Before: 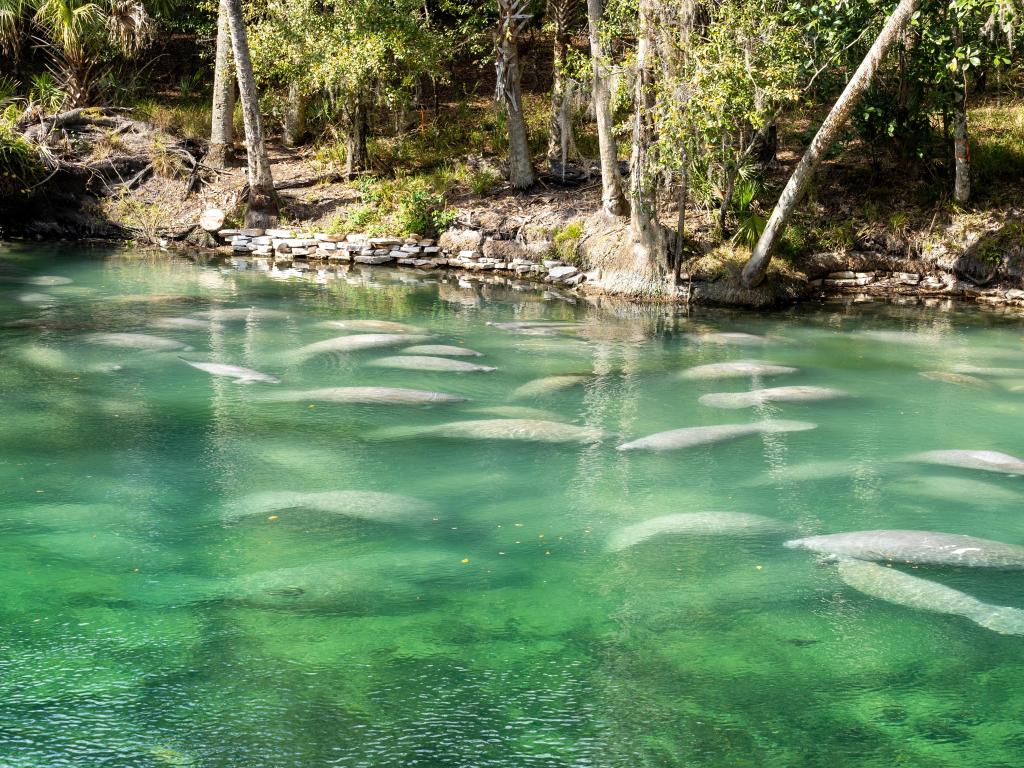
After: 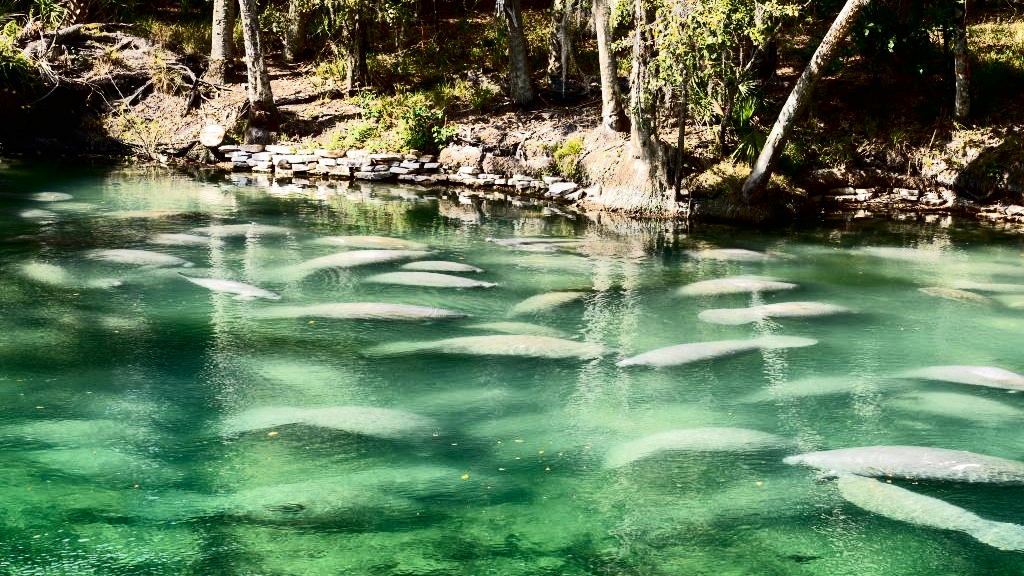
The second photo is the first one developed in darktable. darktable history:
crop: top 11.036%, bottom 13.871%
tone curve: curves: ch0 [(0, 0) (0.003, 0.005) (0.011, 0.006) (0.025, 0.004) (0.044, 0.004) (0.069, 0.007) (0.1, 0.014) (0.136, 0.018) (0.177, 0.034) (0.224, 0.065) (0.277, 0.089) (0.335, 0.143) (0.399, 0.219) (0.468, 0.327) (0.543, 0.455) (0.623, 0.63) (0.709, 0.786) (0.801, 0.87) (0.898, 0.922) (1, 1)], color space Lab, independent channels, preserve colors none
shadows and highlights: shadows 23.03, highlights -48.44, highlights color adjustment 0.483%, soften with gaussian
color balance rgb: shadows lift › luminance -10.333%, highlights gain › chroma 0.248%, highlights gain › hue 331.21°, perceptual saturation grading › global saturation 0.986%
tone equalizer: on, module defaults
